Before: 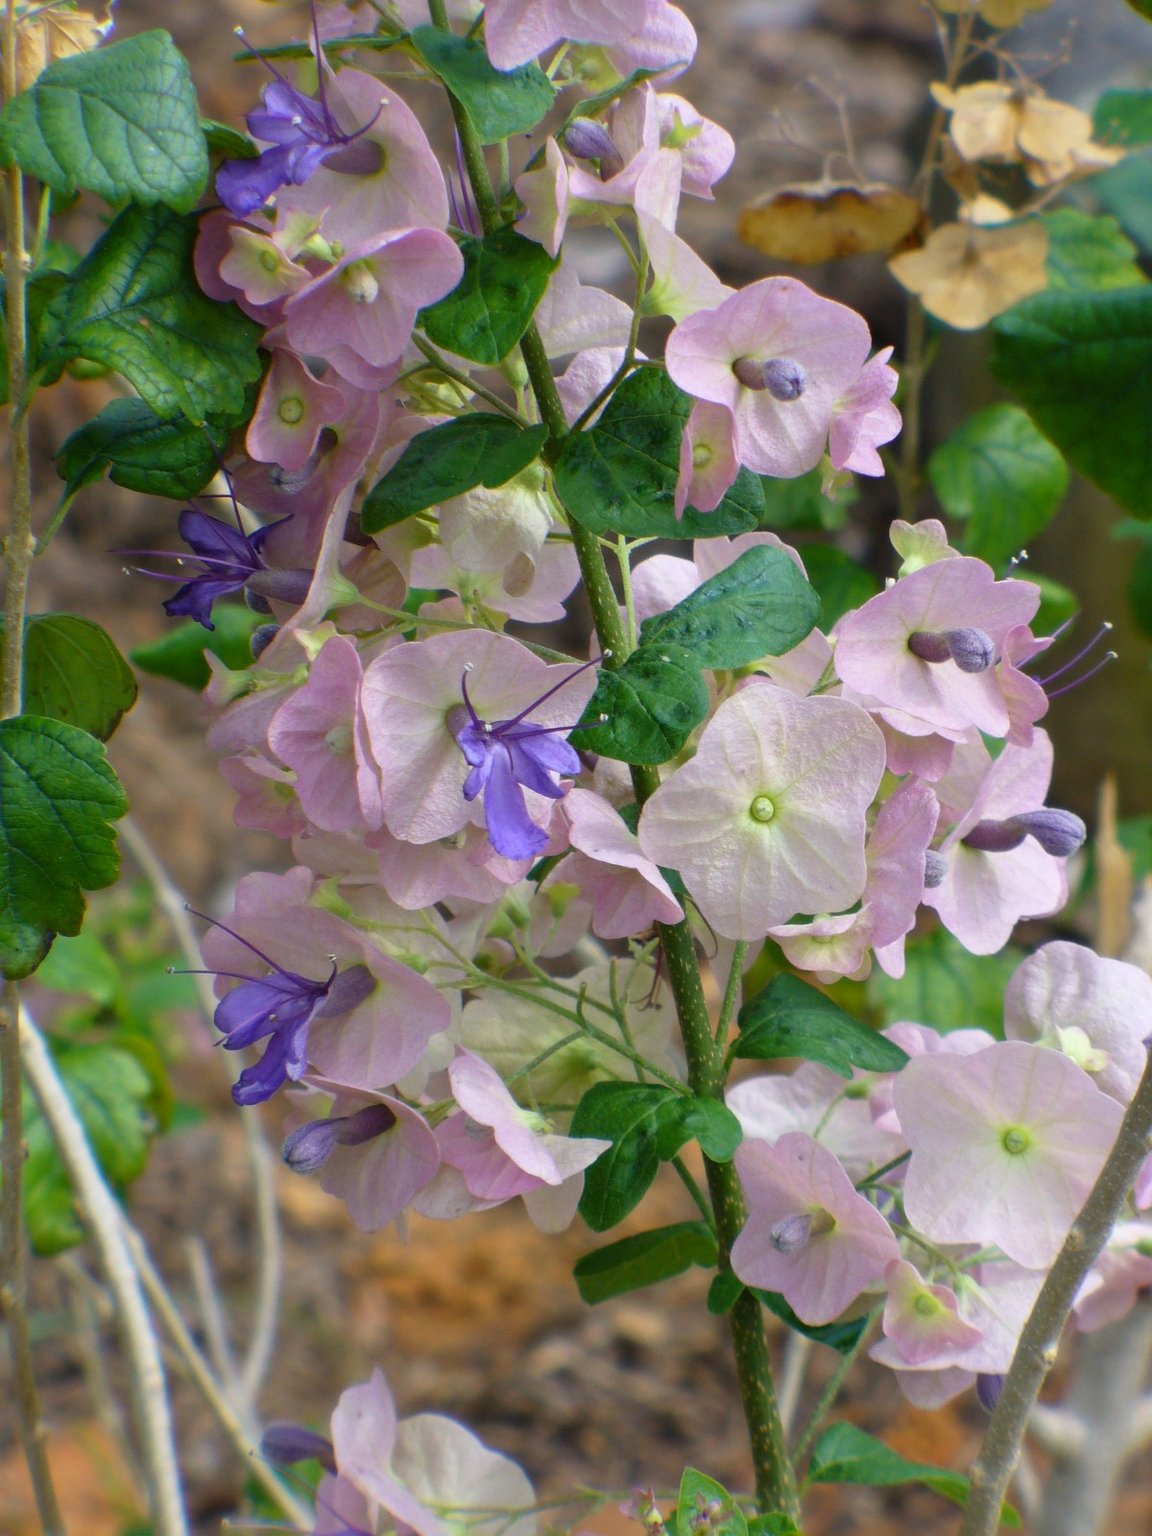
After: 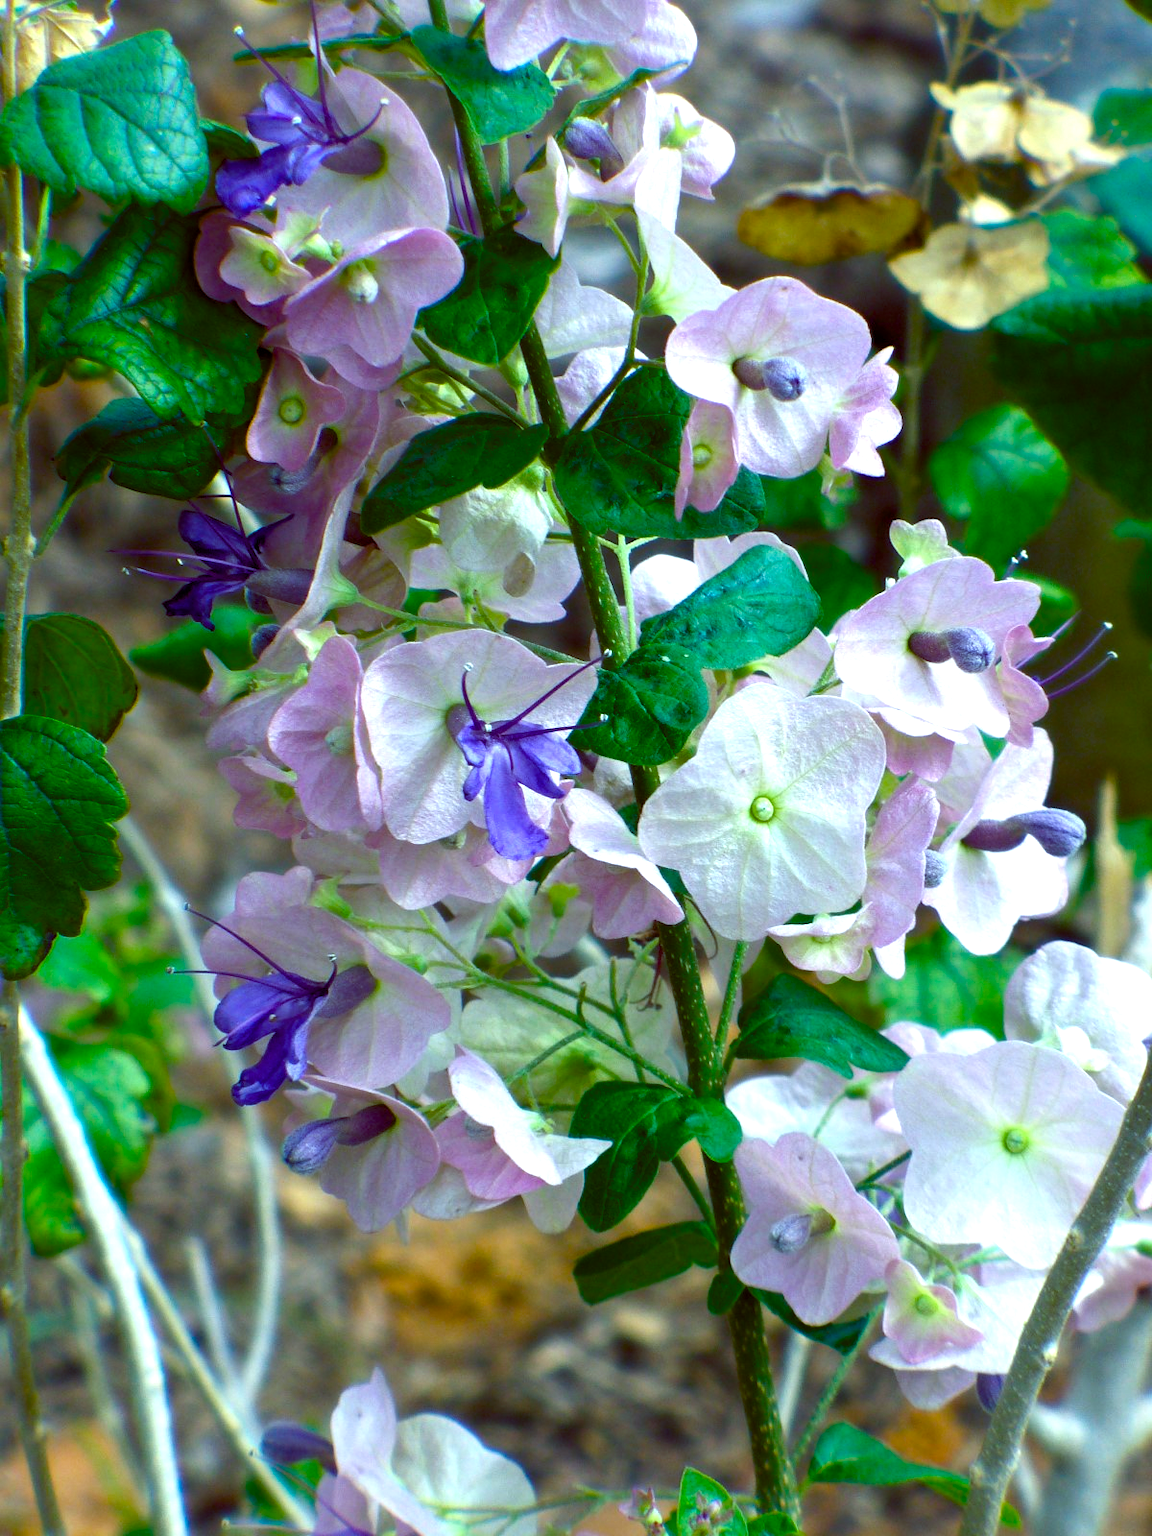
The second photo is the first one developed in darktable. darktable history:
color balance rgb: shadows lift › luminance -7.7%, shadows lift › chroma 2.13%, shadows lift › hue 200.79°, power › luminance -7.77%, power › chroma 2.27%, power › hue 220.69°, highlights gain › luminance 15.15%, highlights gain › chroma 4%, highlights gain › hue 209.35°, global offset › luminance -0.21%, global offset › chroma 0.27%, perceptual saturation grading › global saturation 24.42%, perceptual saturation grading › highlights -24.42%, perceptual saturation grading › mid-tones 24.42%, perceptual saturation grading › shadows 40%, perceptual brilliance grading › global brilliance -5%, perceptual brilliance grading › highlights 24.42%, perceptual brilliance grading › mid-tones 7%, perceptual brilliance grading › shadows -5%
